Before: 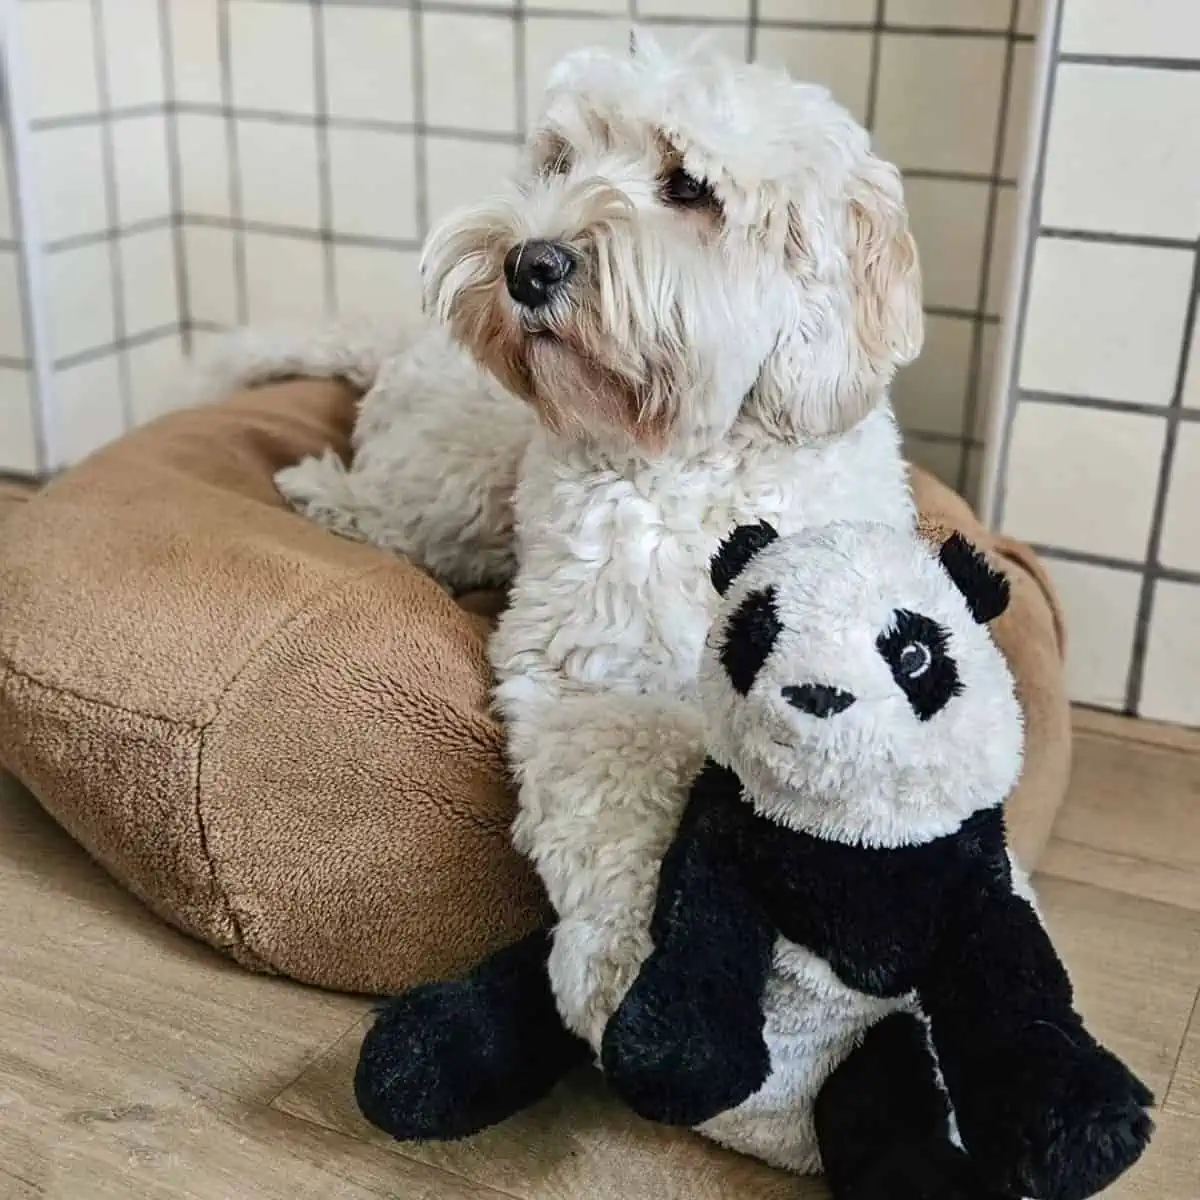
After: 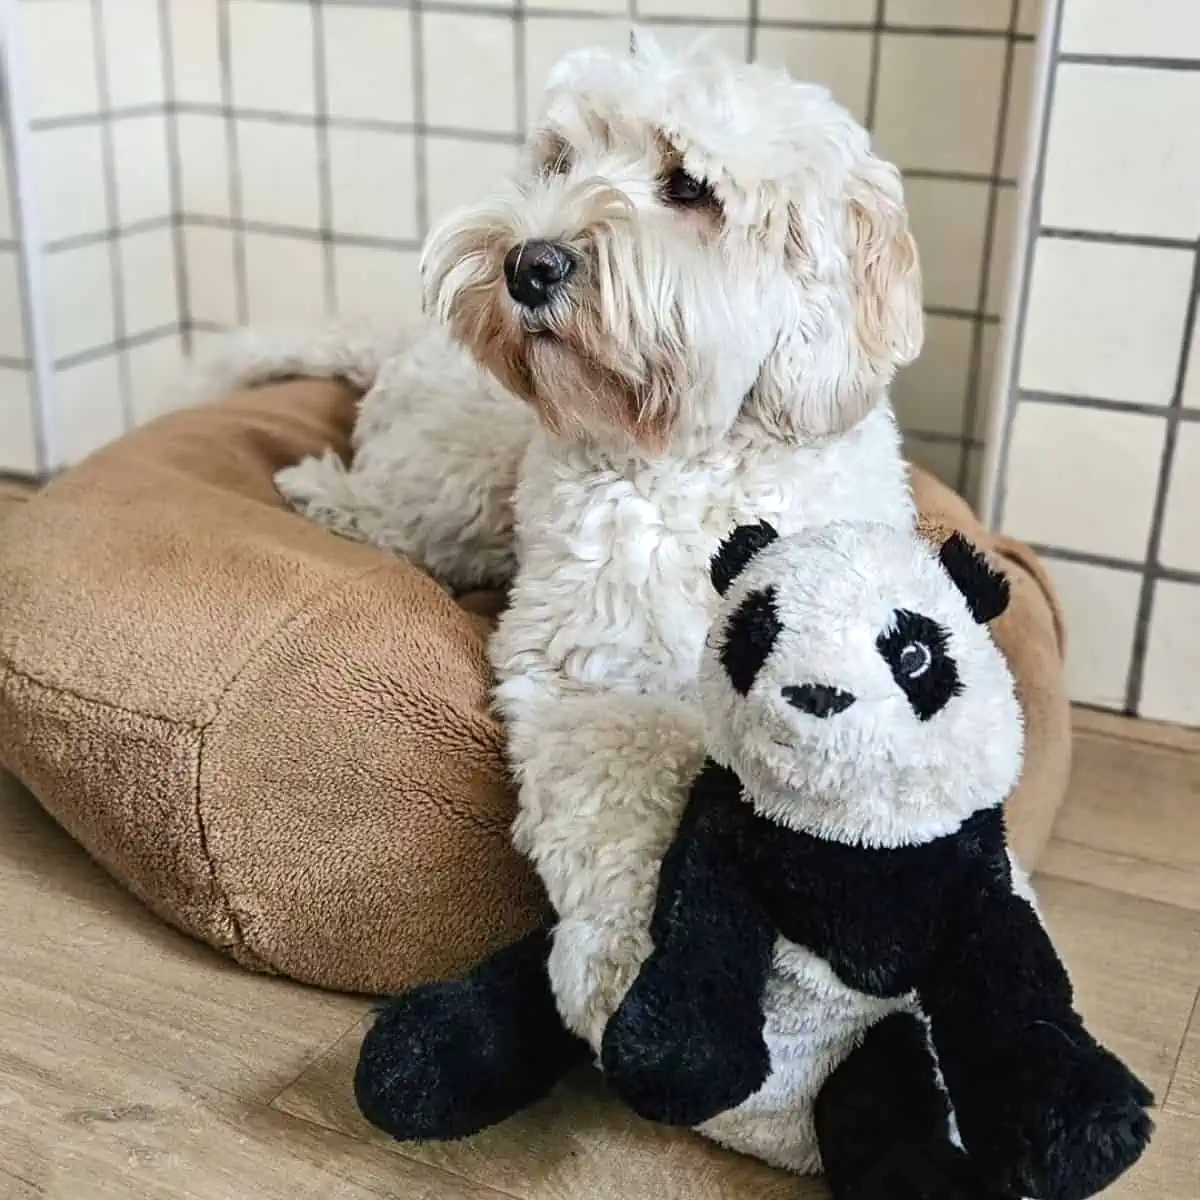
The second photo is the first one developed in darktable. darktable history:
exposure: exposure 0.194 EV, compensate highlight preservation false
